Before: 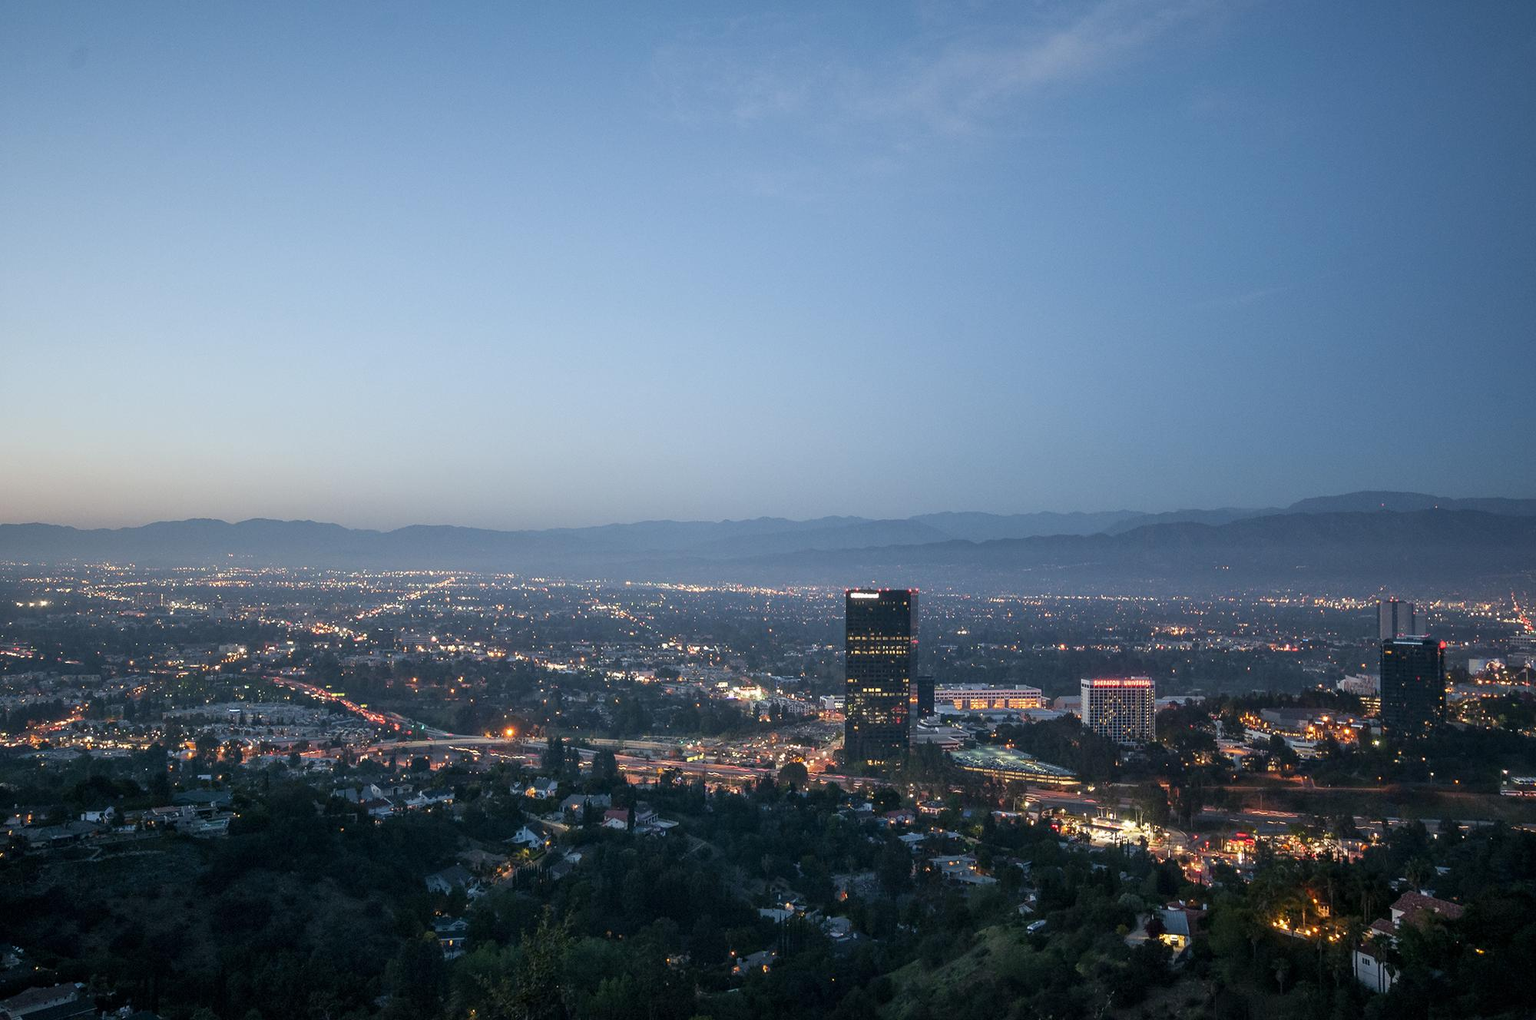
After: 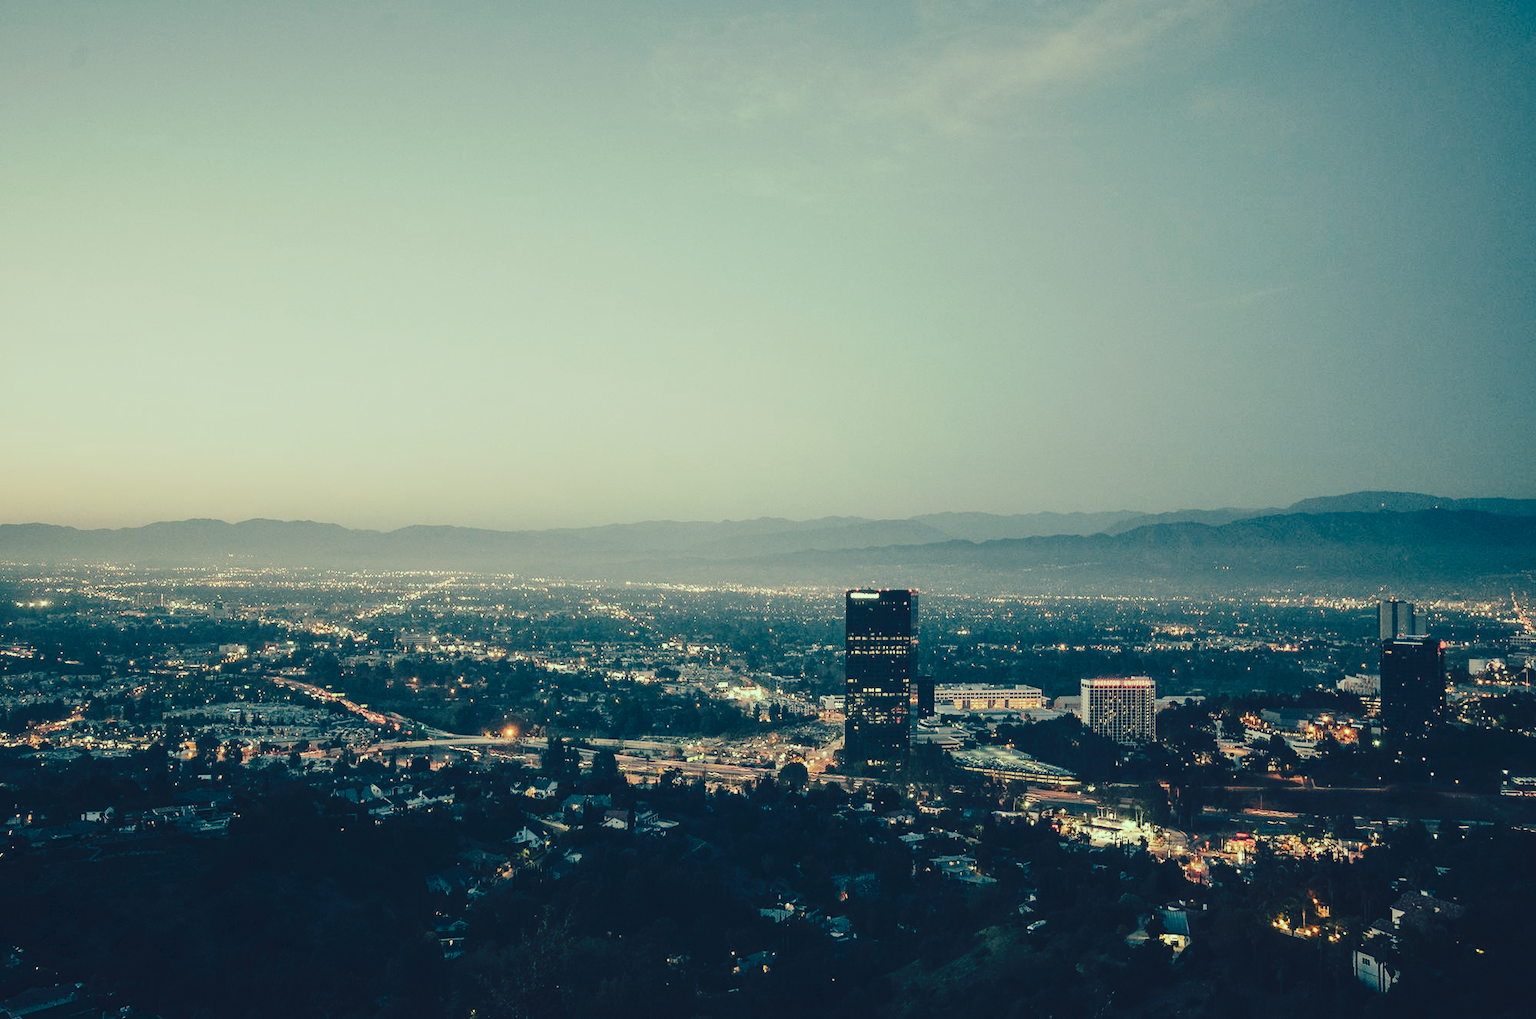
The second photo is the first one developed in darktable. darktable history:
tone curve: curves: ch0 [(0, 0) (0.003, 0.079) (0.011, 0.083) (0.025, 0.088) (0.044, 0.095) (0.069, 0.106) (0.1, 0.115) (0.136, 0.127) (0.177, 0.152) (0.224, 0.198) (0.277, 0.263) (0.335, 0.371) (0.399, 0.483) (0.468, 0.582) (0.543, 0.664) (0.623, 0.726) (0.709, 0.793) (0.801, 0.842) (0.898, 0.896) (1, 1)], preserve colors none
color look up table: target L [91.98, 87.53, 80.66, 65.31, 59.68, 65.1, 65.26, 52.06, 44.23, 35.15, 32.5, 24.47, 201.58, 83.51, 82.71, 80.35, 62.22, 60.04, 59.99, 56.58, 61.21, 52.06, 38.32, 34.11, 36.54, 26.32, 13.44, 1.6, 94.07, 88.67, 77.7, 74.31, 87.91, 86.79, 65.58, 53.97, 66.67, 51.54, 76.46, 46.12, 49.63, 33.08, 32.77, 9.786, 86, 59.29, 48.52, 46.59, 9.056], target a [-29.39, -40.97, -60.11, -43.66, -54.17, -21.99, -10.63, -20.63, -32.76, -16.78, -18.27, -15.08, 0, -3.819, -7.876, 8.176, 21.28, 42.63, 6.086, 1.729, 45, 33.09, 2.558, 12.53, 32.65, 20.04, -11.79, -1.082, -10.68, -2.169, -4.491, -14.48, -2.235, 0.229, 1.304, -3.536, 0.928, 42.55, 7.431, 20.11, 15.3, 2.26, 10.74, -2.617, -64.49, -34.13, -28.49, -9.377, -19.47], target b [46.76, 57.9, 43.58, 21.52, 36.91, 41.83, 23.09, 17.92, 23.83, 14.69, 7.883, -3.679, -0.001, 49.34, 63.39, 34.61, 40.62, 44.92, 23.27, 42.4, 28.81, 15.09, 4.885, 17.63, 22.3, -0.248, -9.587, -27.85, 22.48, 18.74, 22.35, 6.63, 16.14, 16.18, 11.86, 12.67, -14.98, 8.664, 0.465, 4.697, 1.871, -22.78, -27.56, -21.69, 12.43, -2.898, 4.315, -1.254, -23.72], num patches 49
